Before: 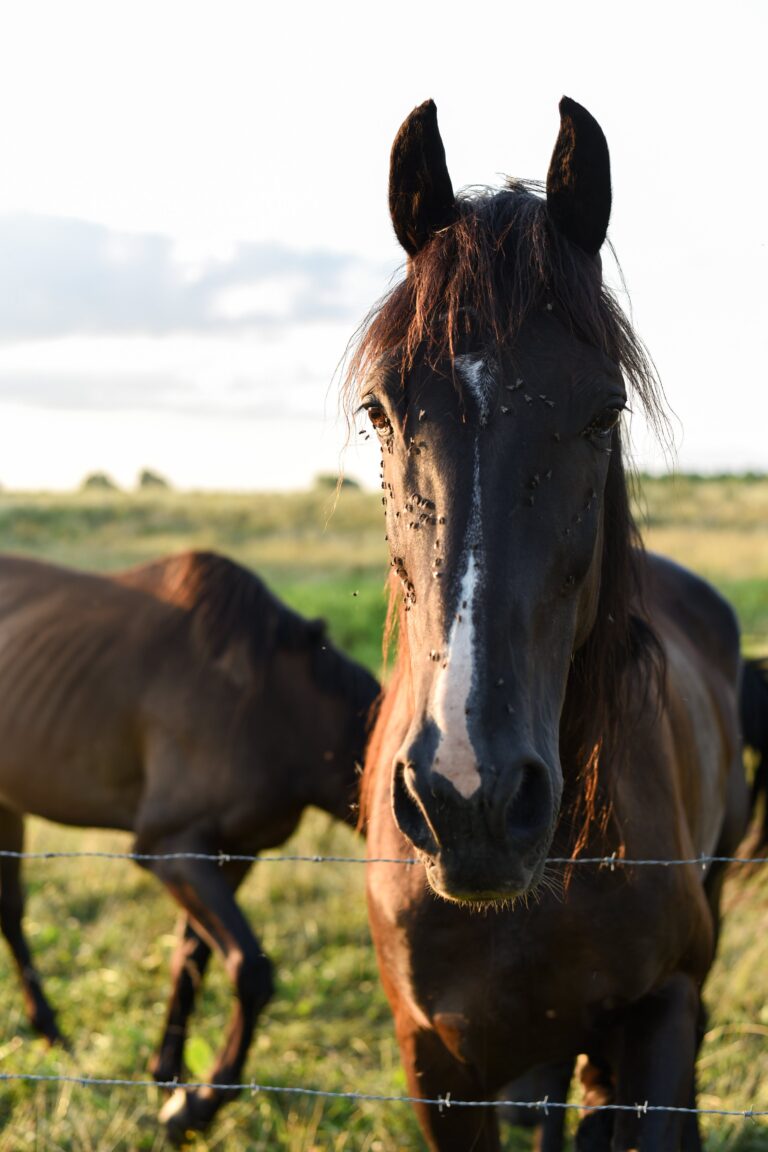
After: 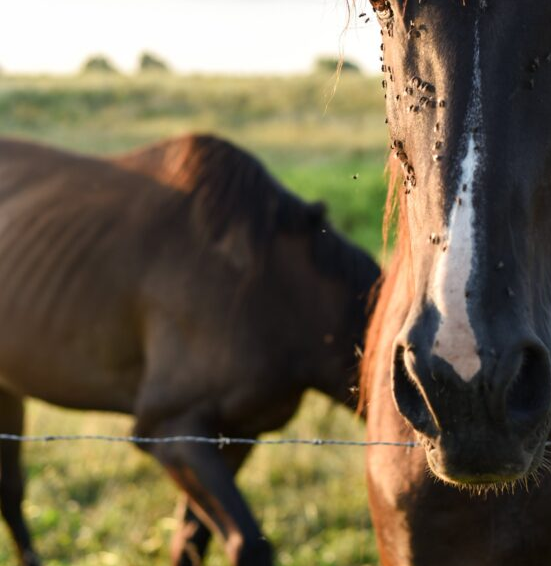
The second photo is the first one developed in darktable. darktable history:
crop: top 36.28%, right 28.241%, bottom 14.54%
